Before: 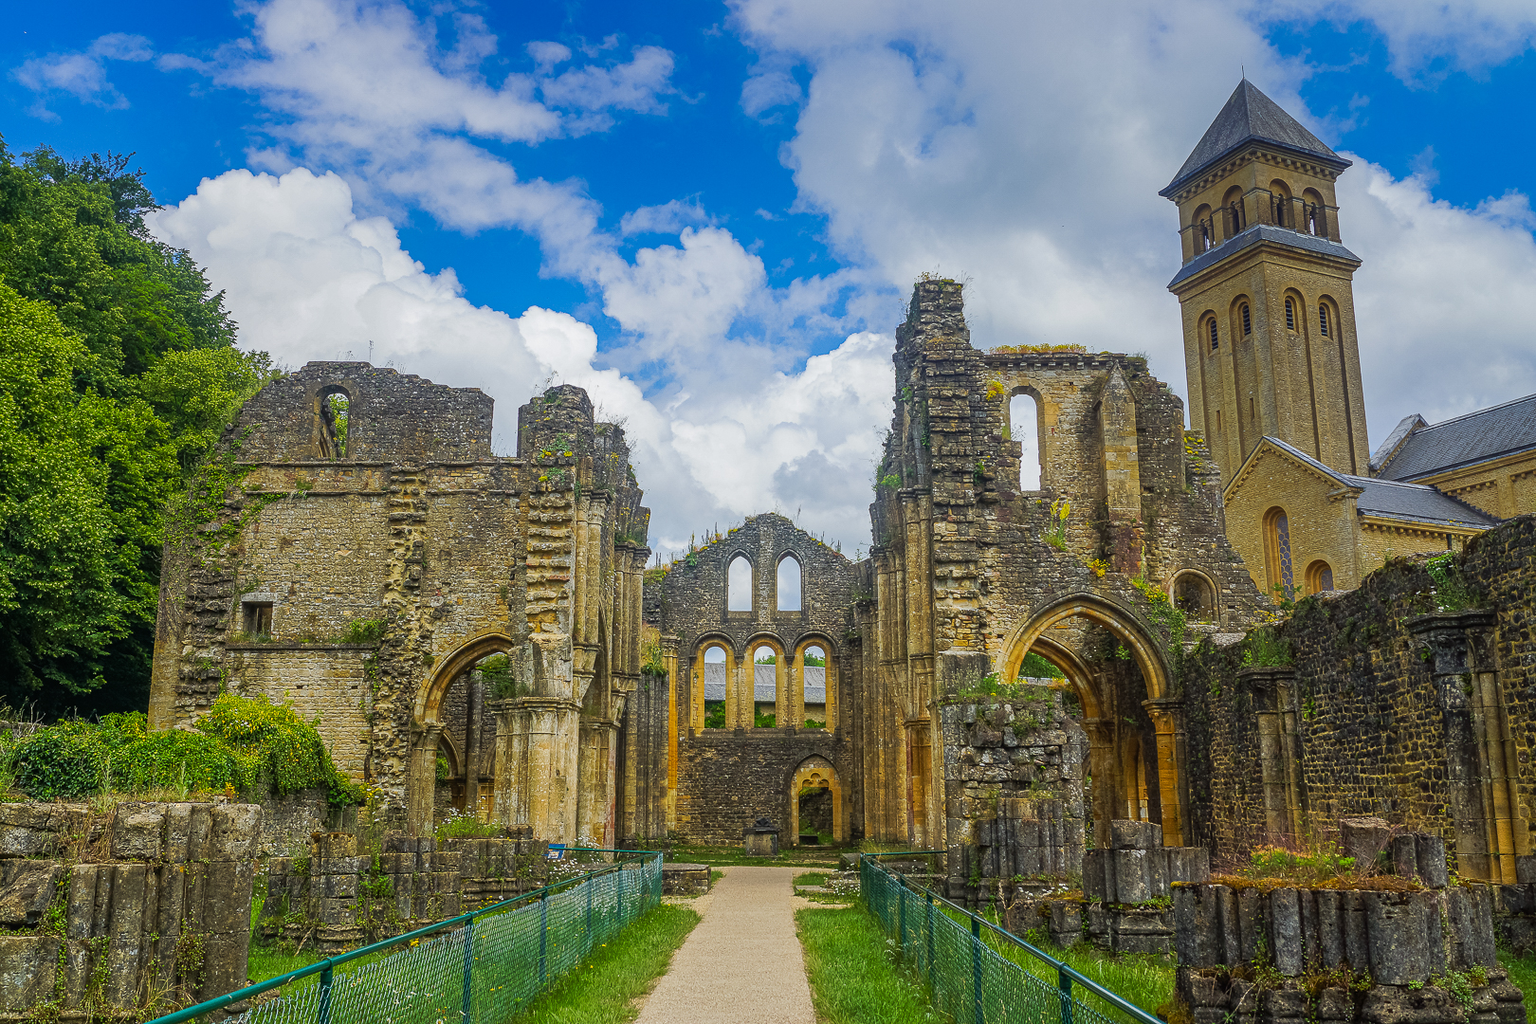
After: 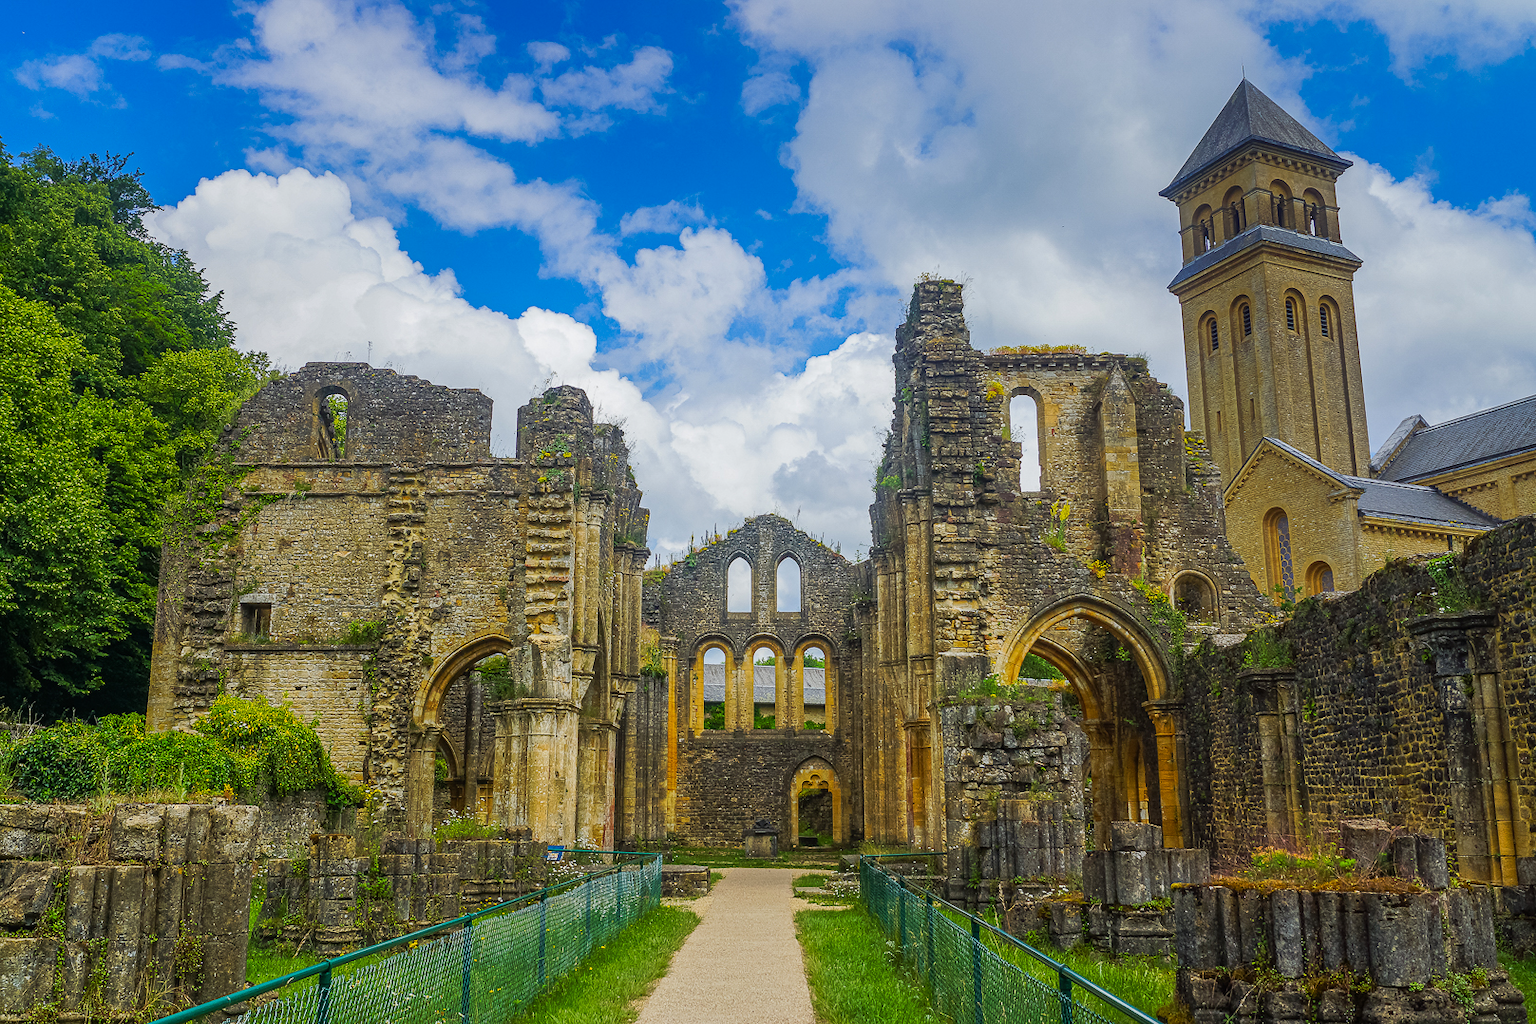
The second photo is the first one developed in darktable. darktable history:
crop and rotate: left 0.159%, bottom 0.01%
contrast brightness saturation: contrast 0.04, saturation 0.069
